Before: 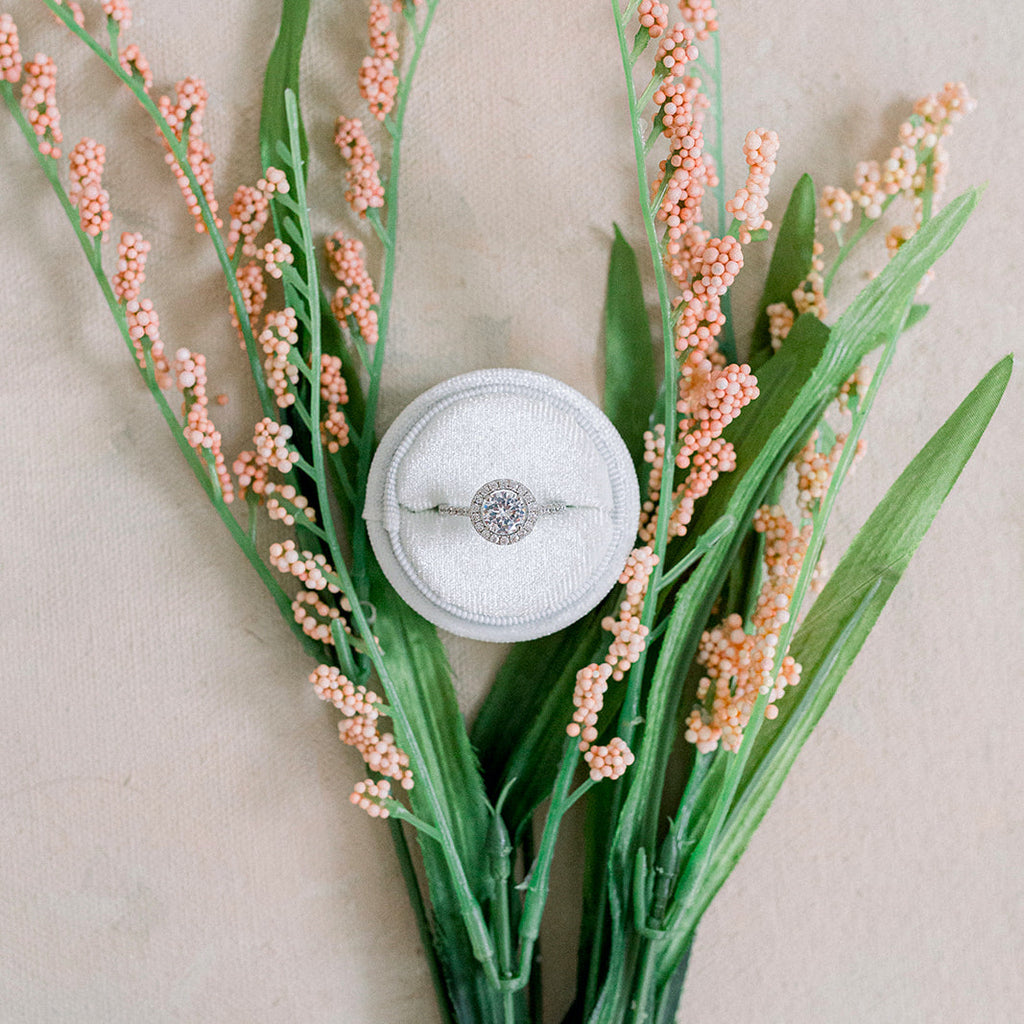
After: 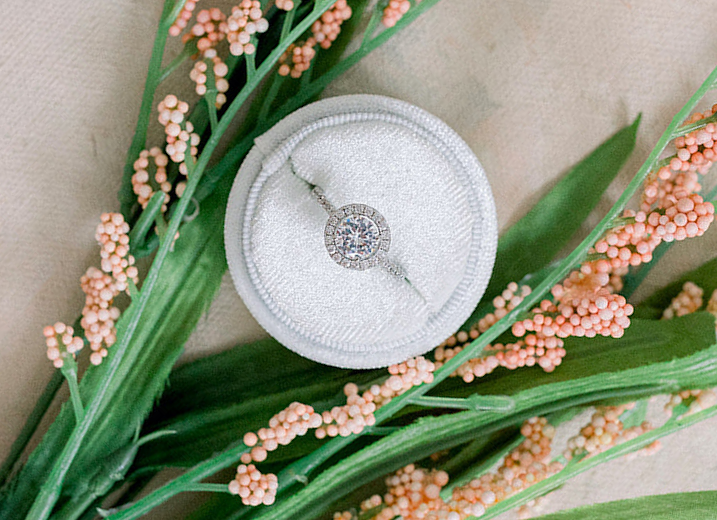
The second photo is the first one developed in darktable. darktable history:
crop and rotate: angle -45.55°, top 16.513%, right 0.846%, bottom 11.601%
